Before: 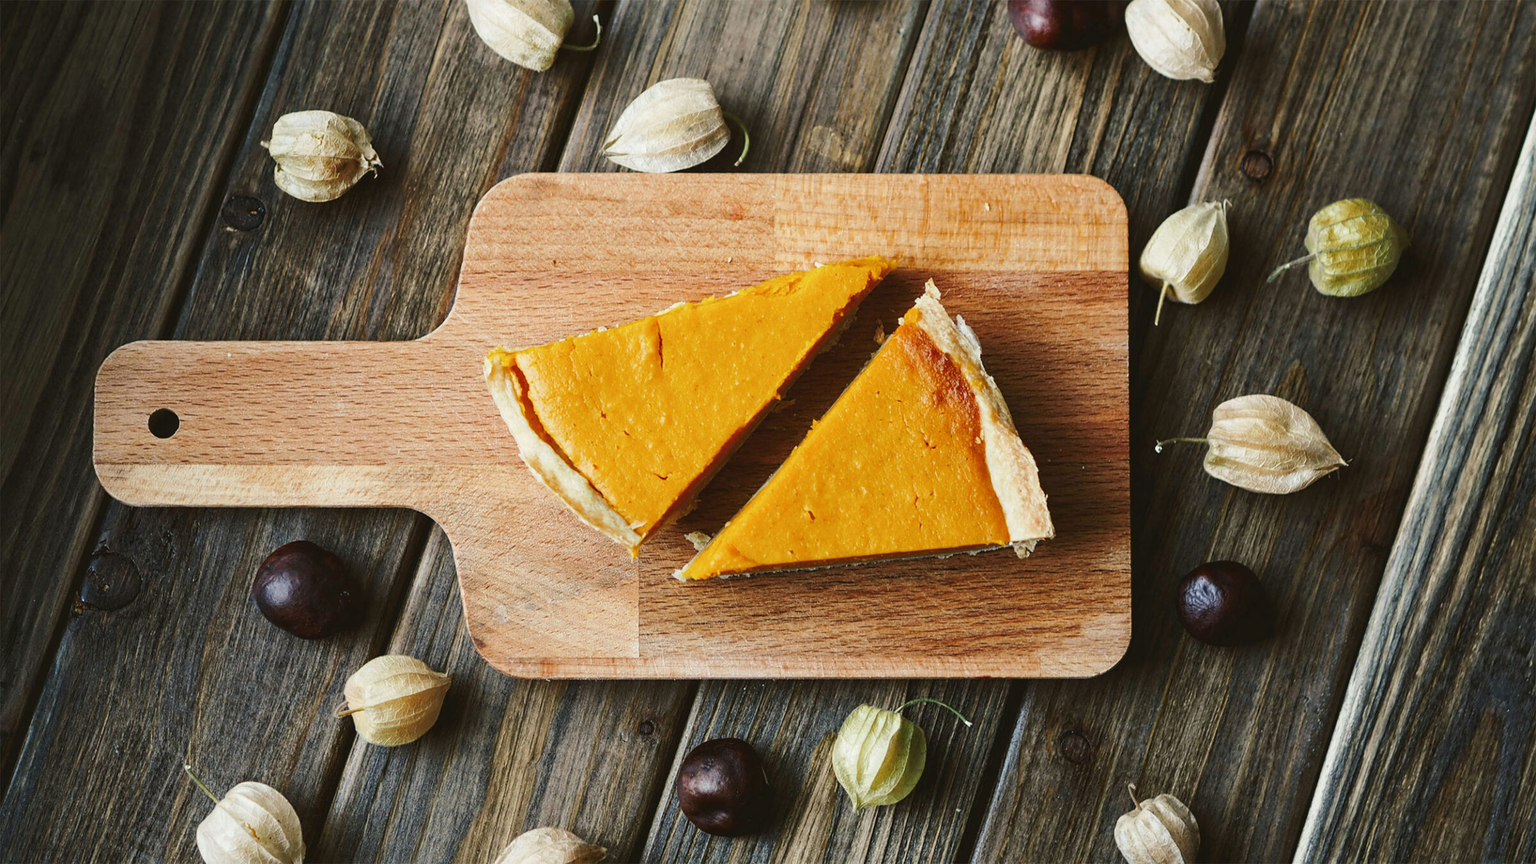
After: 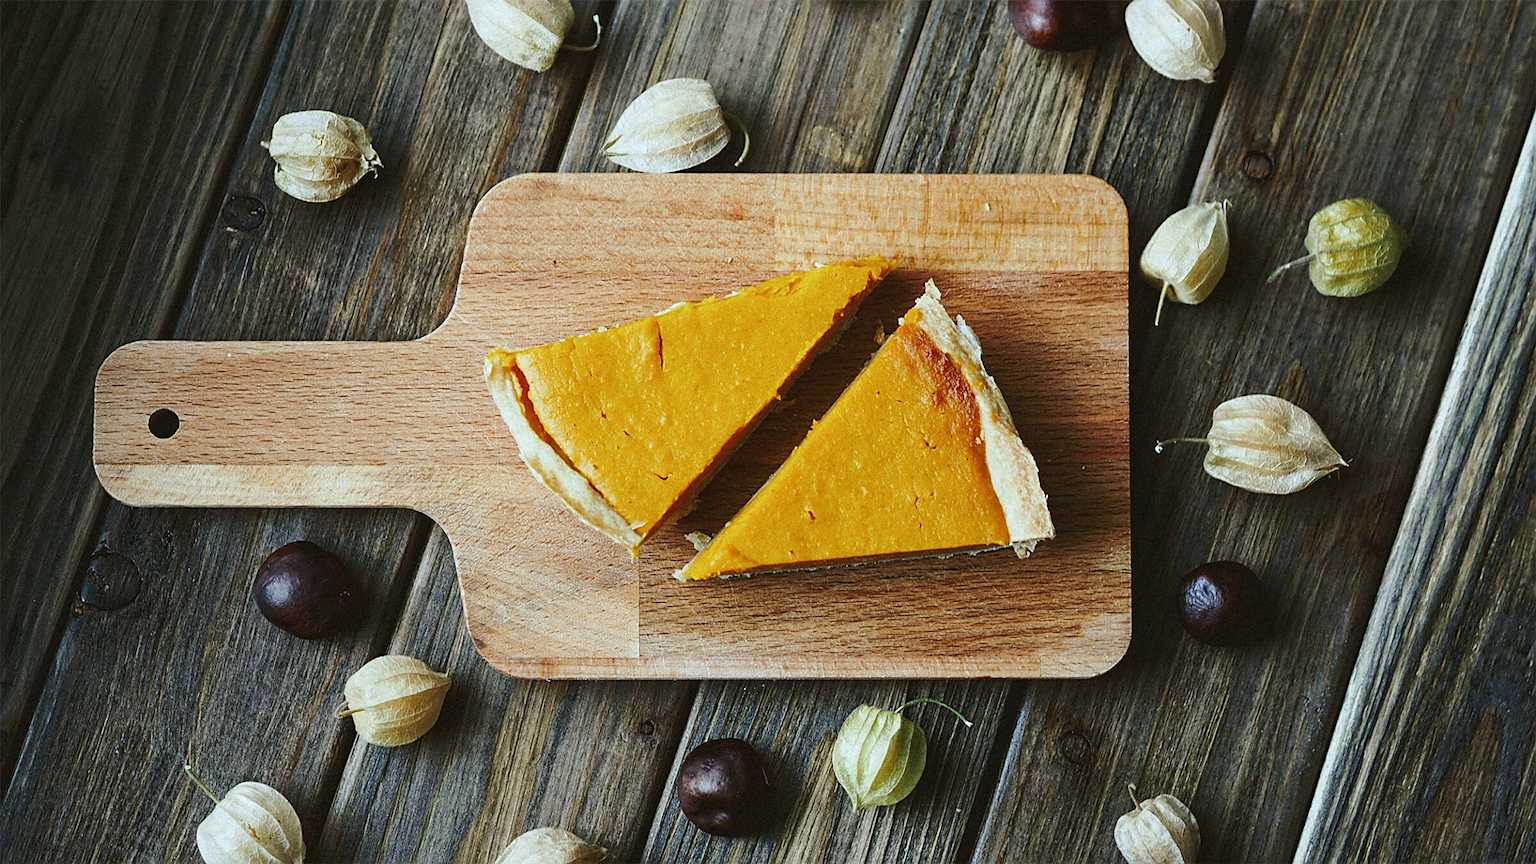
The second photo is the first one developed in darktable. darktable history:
white balance: red 0.925, blue 1.046
sharpen: on, module defaults
grain: mid-tones bias 0%
